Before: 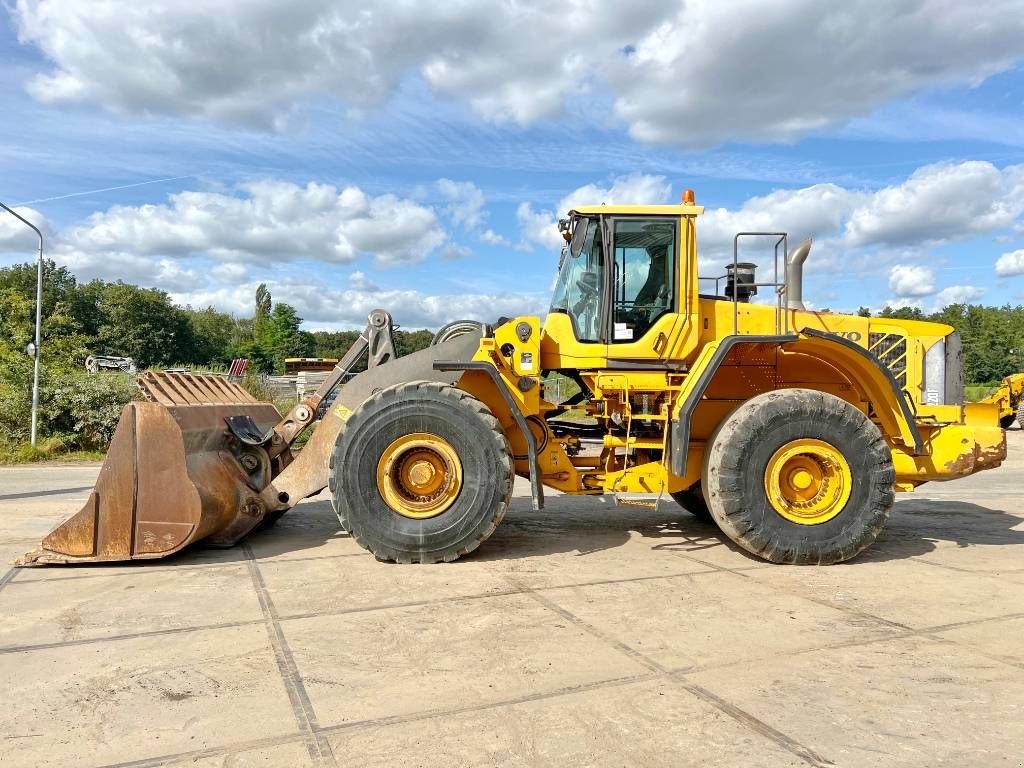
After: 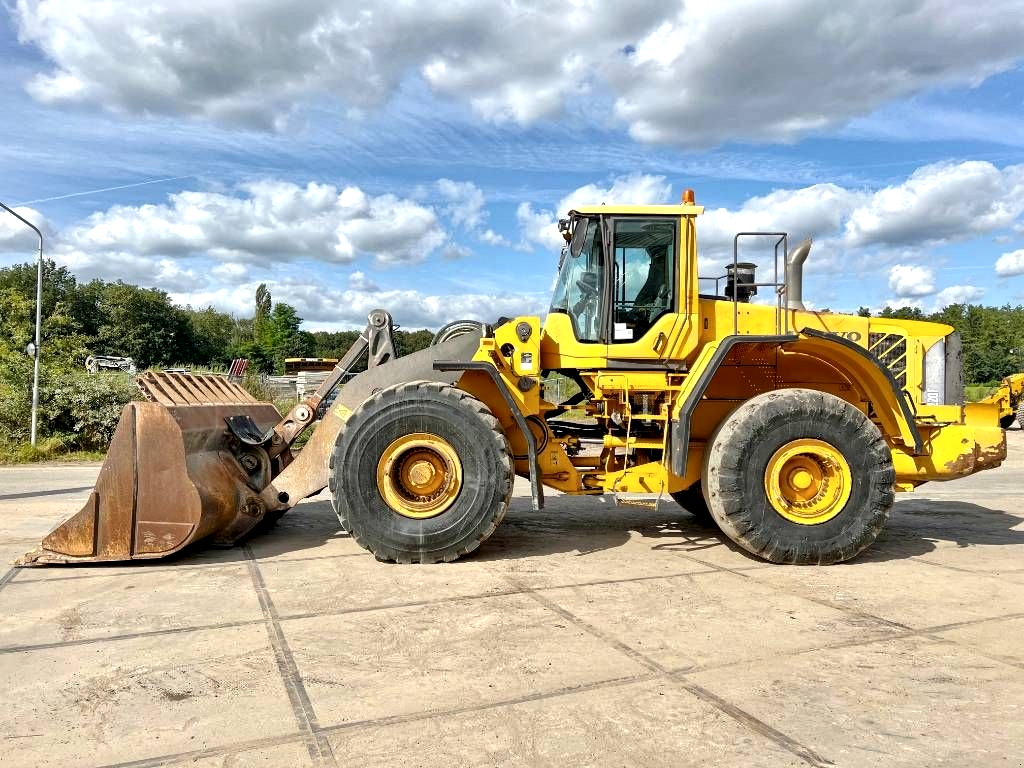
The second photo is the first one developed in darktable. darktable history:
local contrast: mode bilateral grid, contrast 25, coarseness 60, detail 151%, midtone range 0.2
levels: levels [0.026, 0.507, 0.987]
